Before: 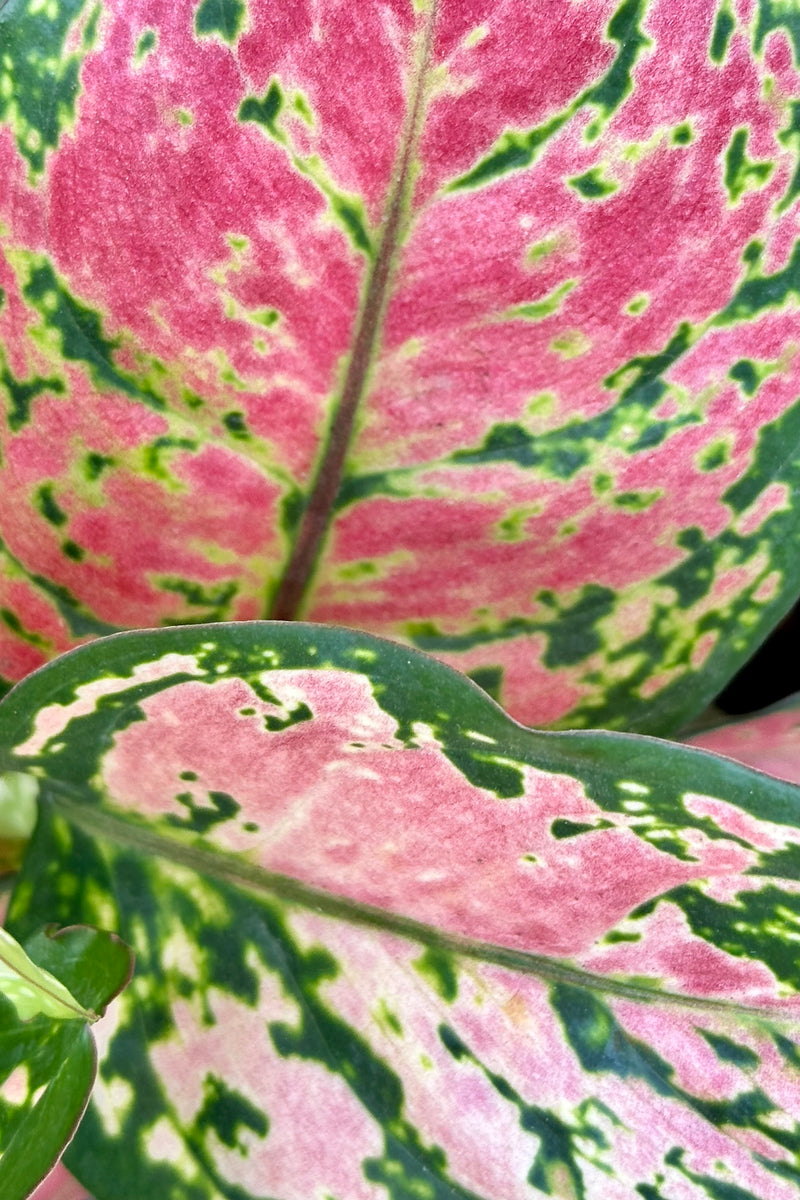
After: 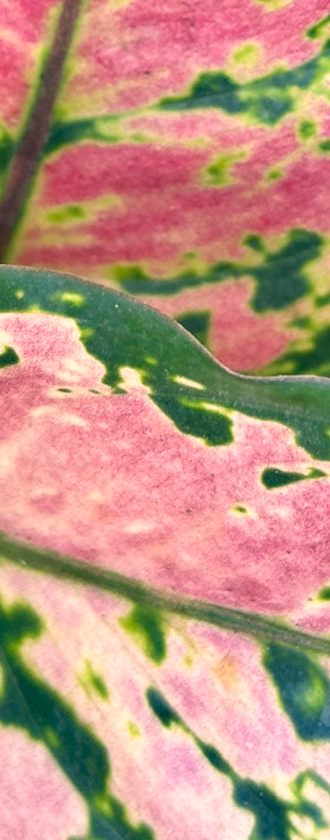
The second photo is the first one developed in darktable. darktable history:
rotate and perspective: rotation 0.215°, lens shift (vertical) -0.139, crop left 0.069, crop right 0.939, crop top 0.002, crop bottom 0.996
color correction: highlights a* 10.32, highlights b* 14.66, shadows a* -9.59, shadows b* -15.02
crop: left 35.432%, top 26.233%, right 20.145%, bottom 3.432%
